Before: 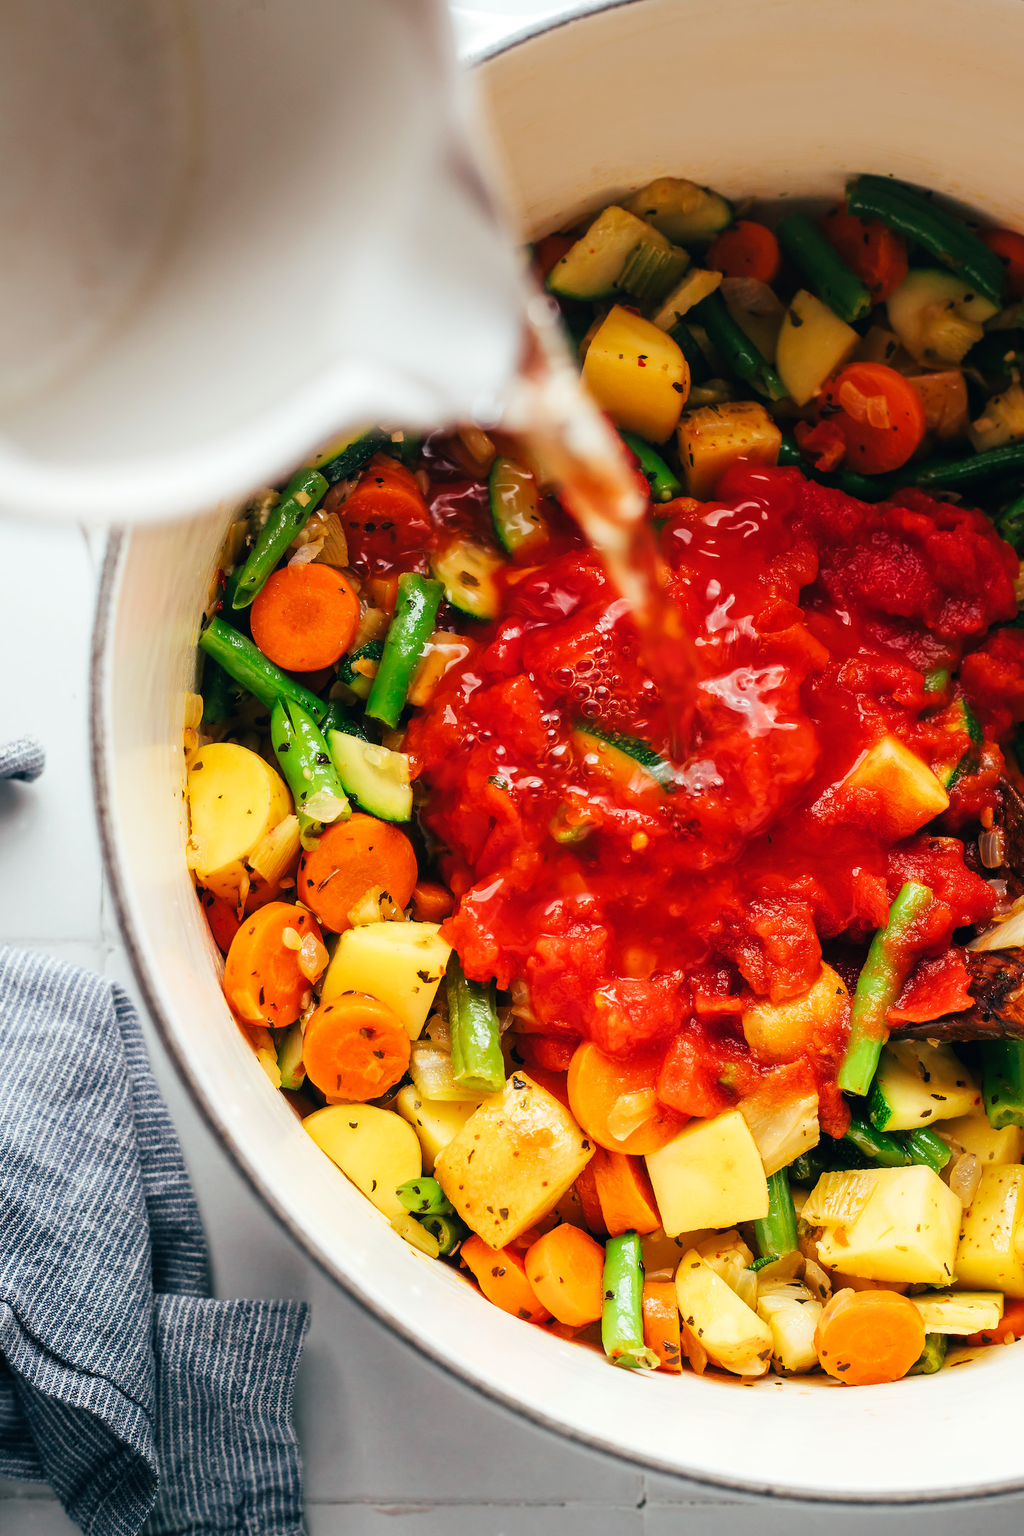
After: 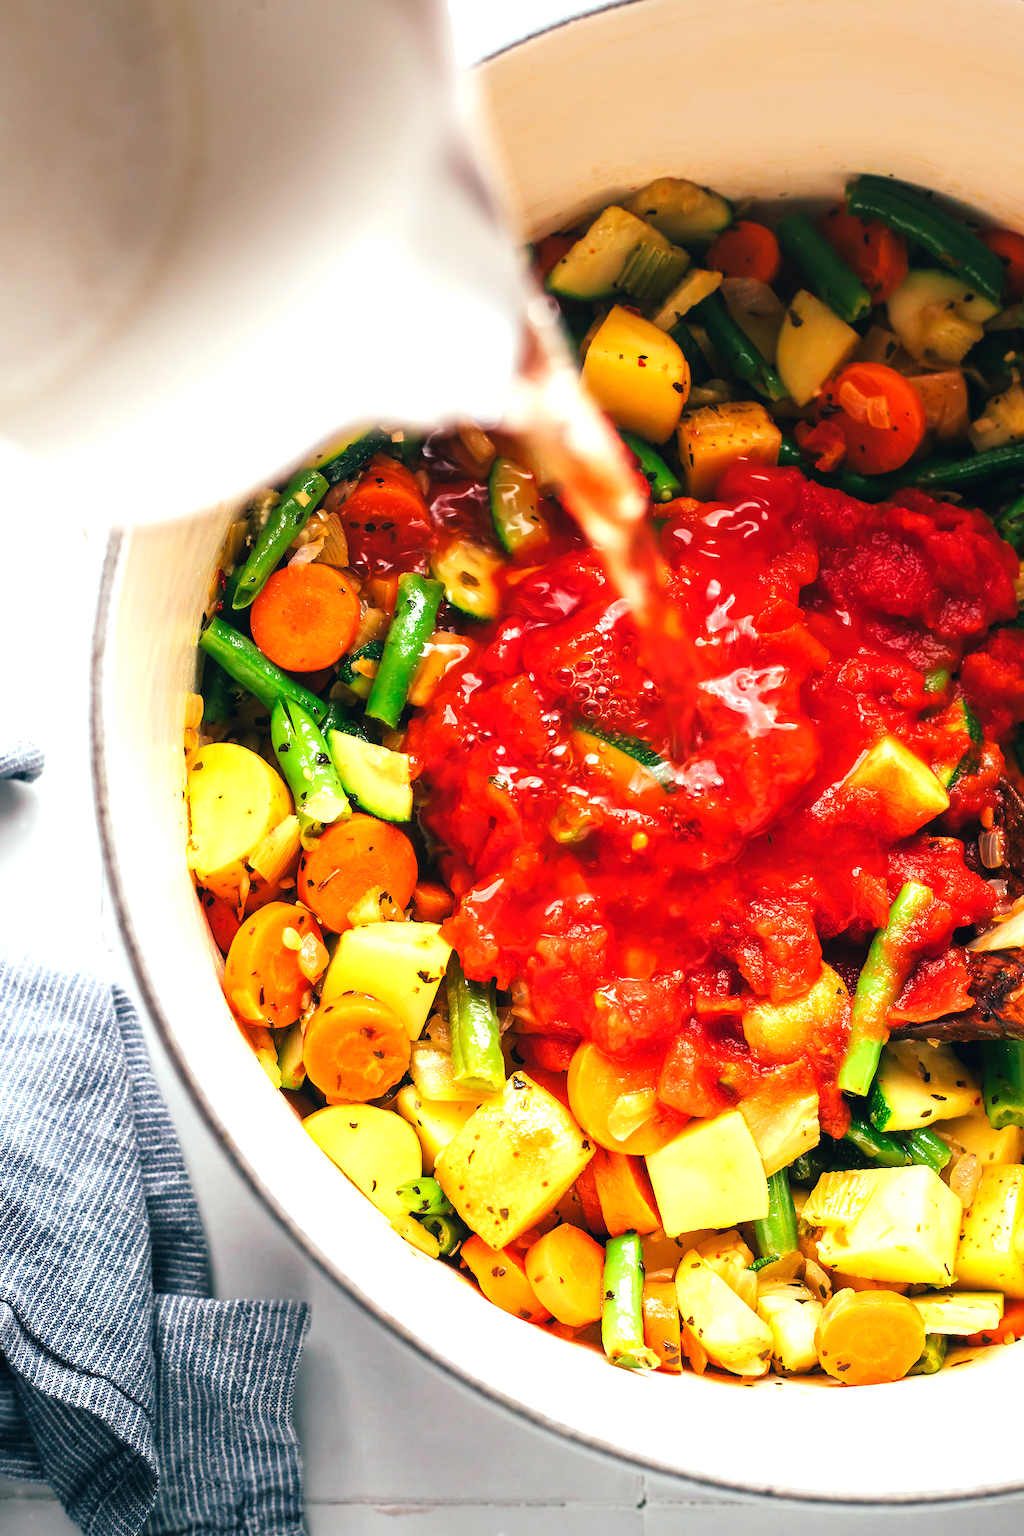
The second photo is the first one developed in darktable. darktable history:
exposure: black level correction 0, exposure 0.694 EV, compensate highlight preservation false
tone equalizer: on, module defaults
